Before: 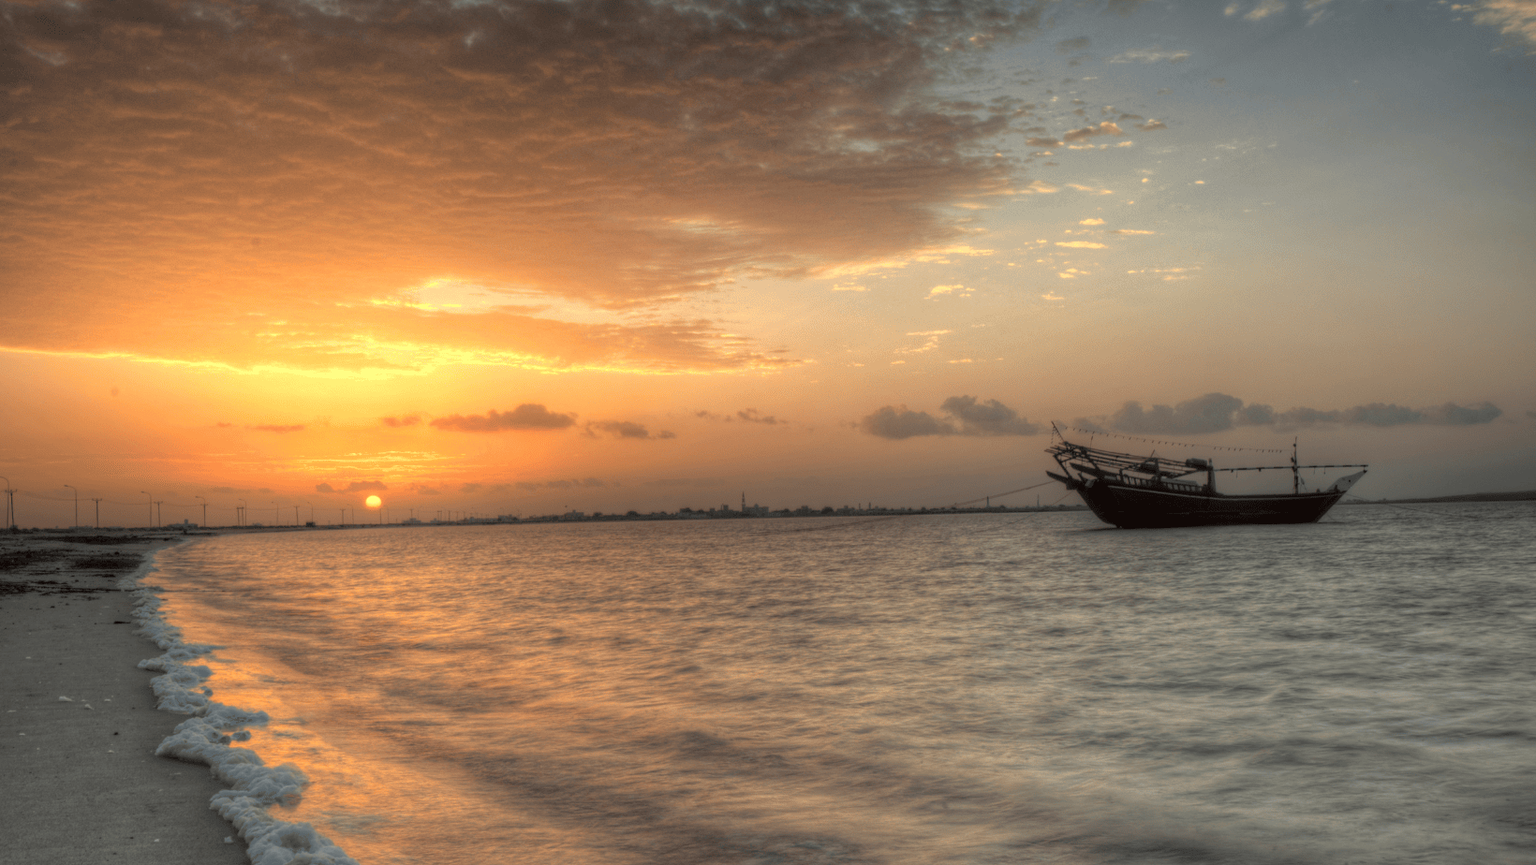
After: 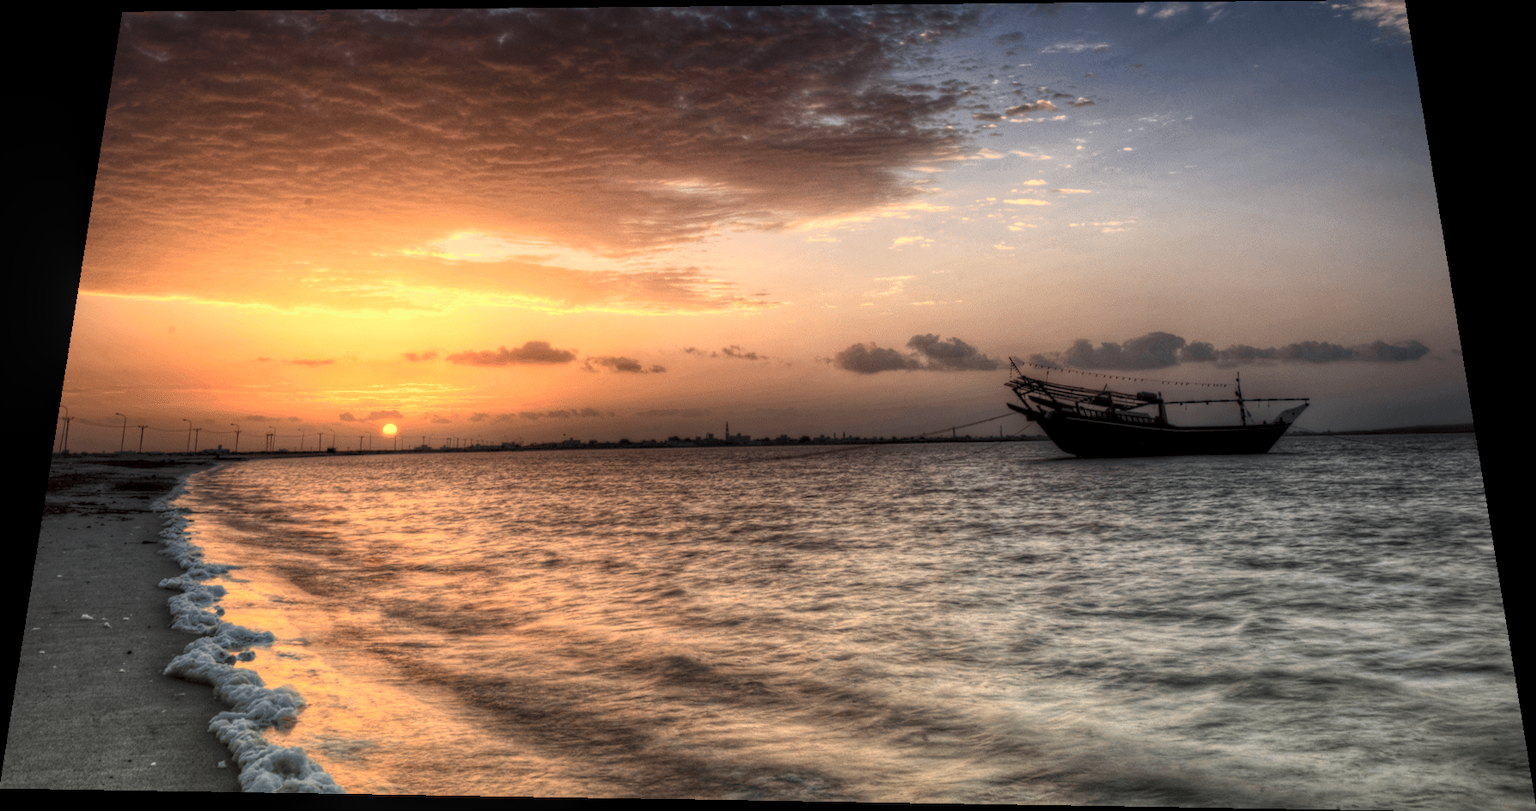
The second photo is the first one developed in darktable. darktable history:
local contrast: on, module defaults
contrast brightness saturation: contrast 0.4, brightness 0.1, saturation 0.21
rotate and perspective: rotation 0.128°, lens shift (vertical) -0.181, lens shift (horizontal) -0.044, shear 0.001, automatic cropping off
graduated density: hue 238.83°, saturation 50%
